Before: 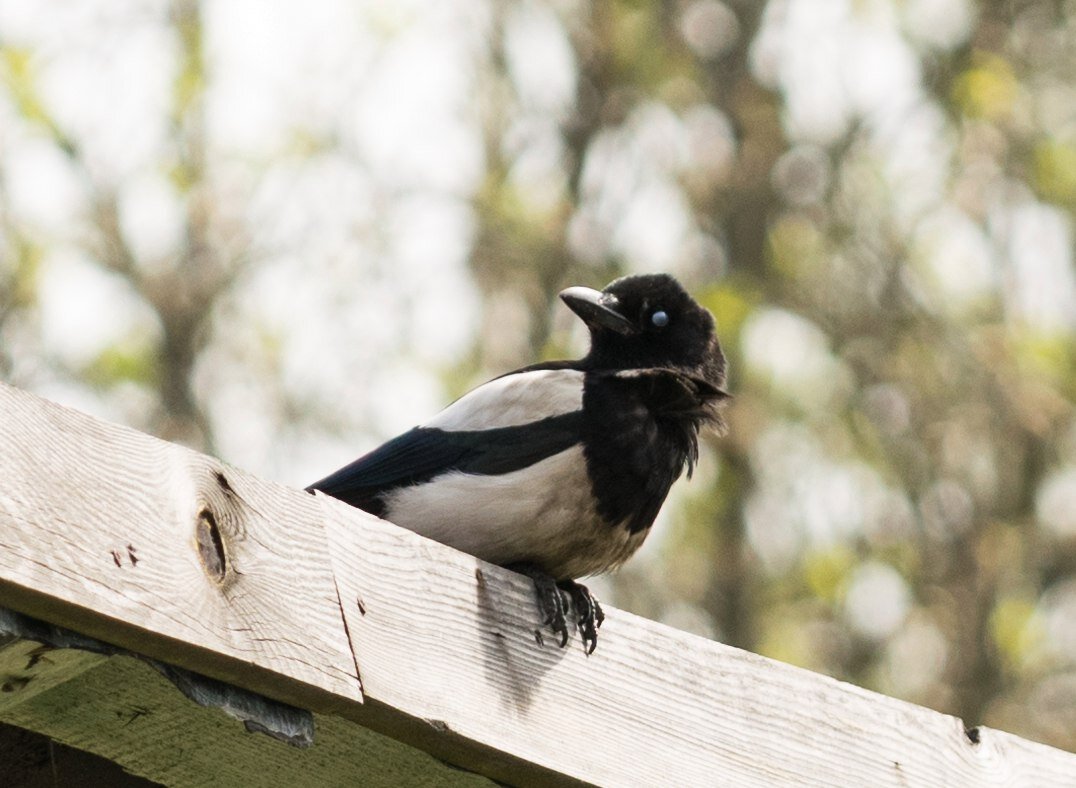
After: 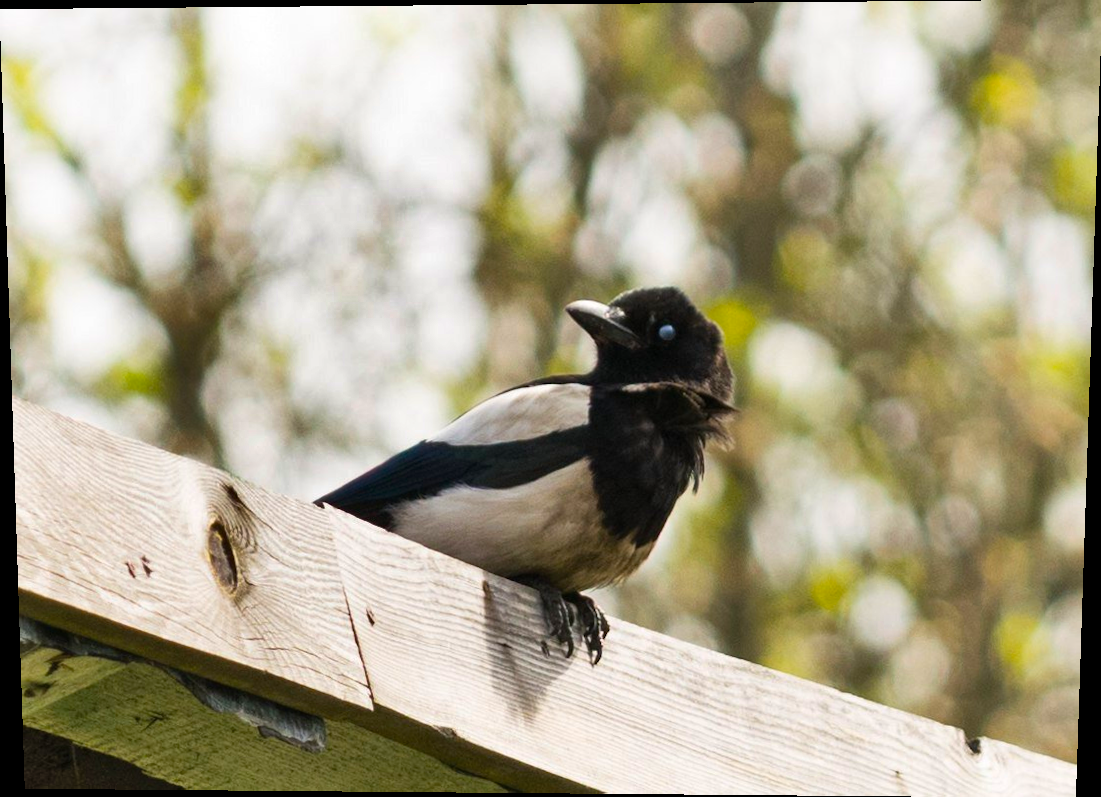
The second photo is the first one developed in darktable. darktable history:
color balance rgb: linear chroma grading › global chroma 9.31%, global vibrance 41.49%
shadows and highlights: radius 108.52, shadows 40.68, highlights -72.88, low approximation 0.01, soften with gaussian
rotate and perspective: lens shift (vertical) 0.048, lens shift (horizontal) -0.024, automatic cropping off
